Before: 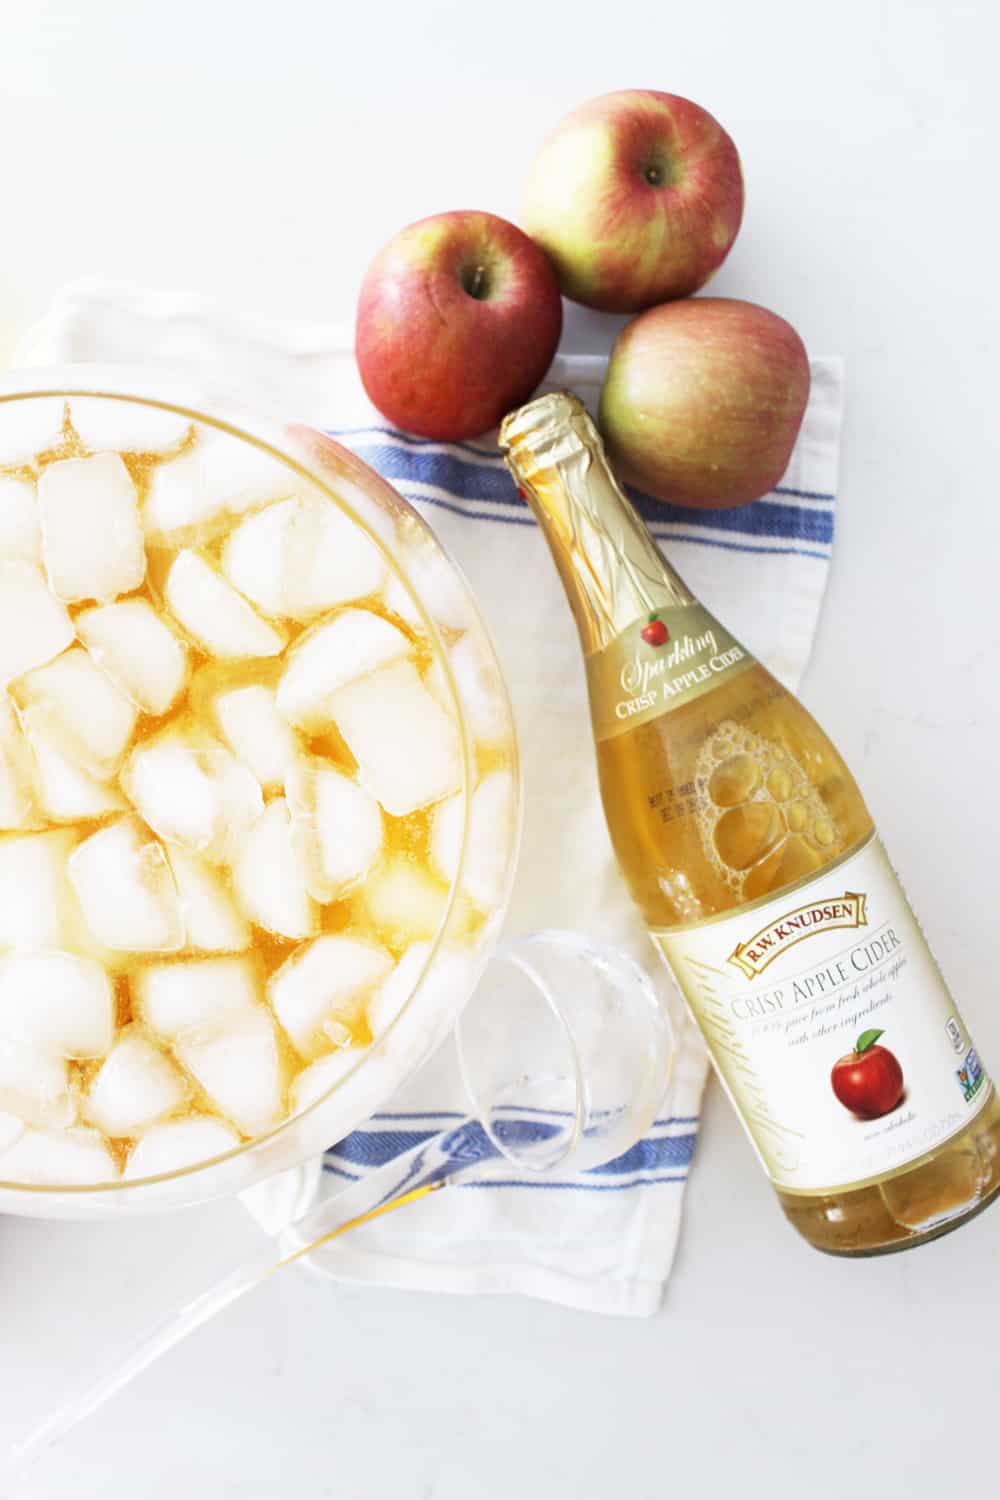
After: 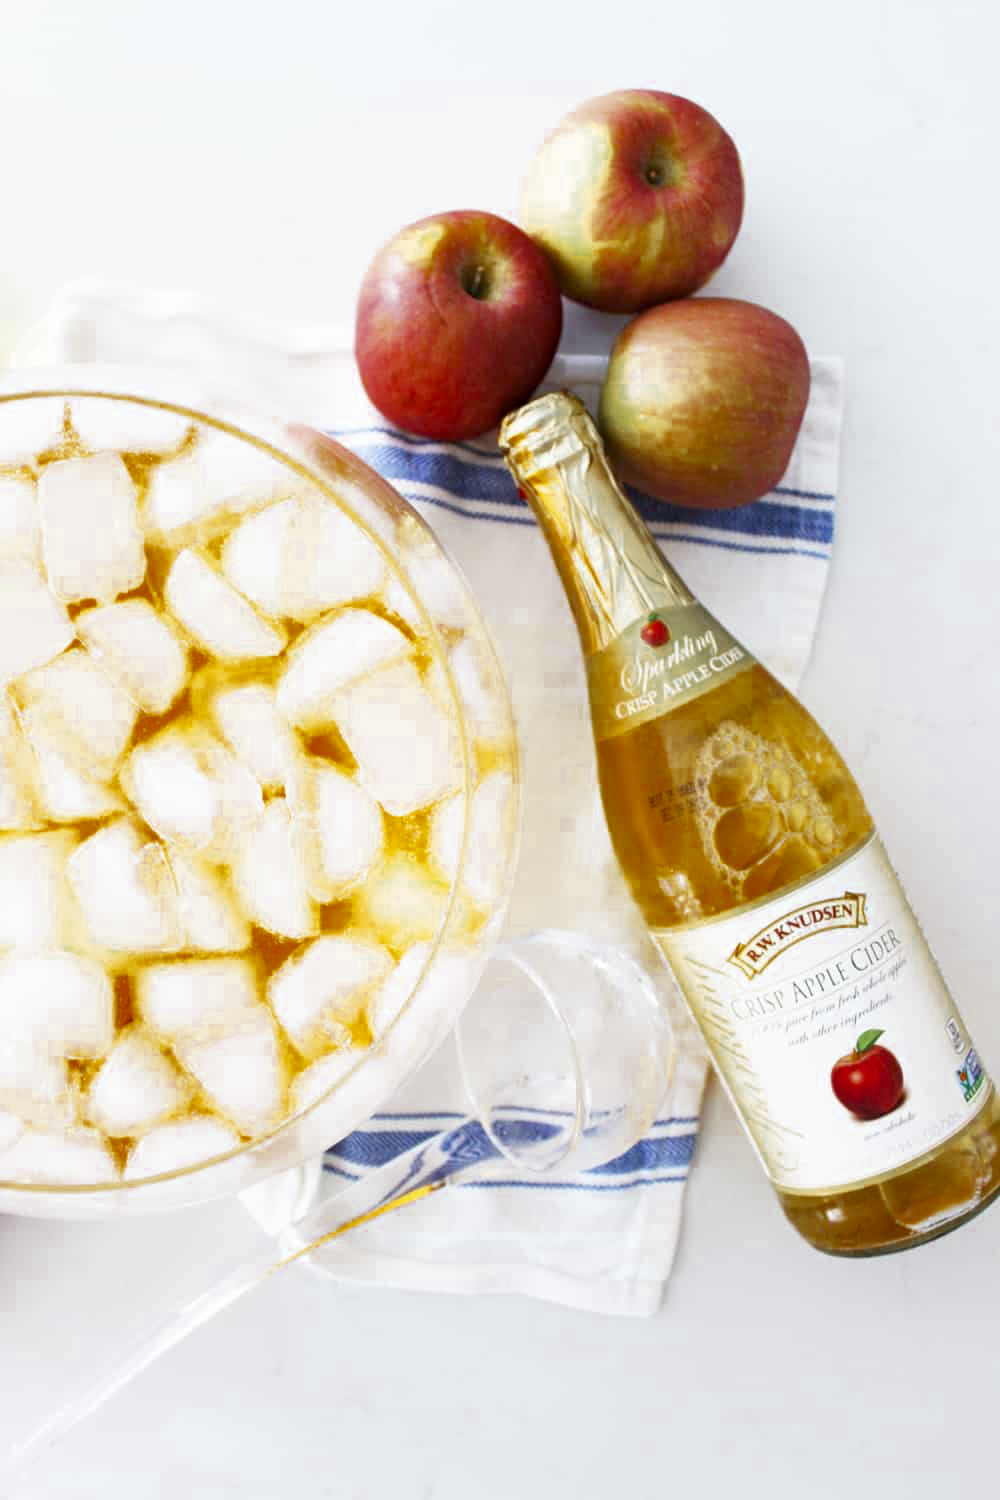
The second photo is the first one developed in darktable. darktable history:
color zones: curves: ch0 [(0.11, 0.396) (0.195, 0.36) (0.25, 0.5) (0.303, 0.412) (0.357, 0.544) (0.75, 0.5) (0.967, 0.328)]; ch1 [(0, 0.468) (0.112, 0.512) (0.202, 0.6) (0.25, 0.5) (0.307, 0.352) (0.357, 0.544) (0.75, 0.5) (0.963, 0.524)]
haze removal: compatibility mode true, adaptive false
